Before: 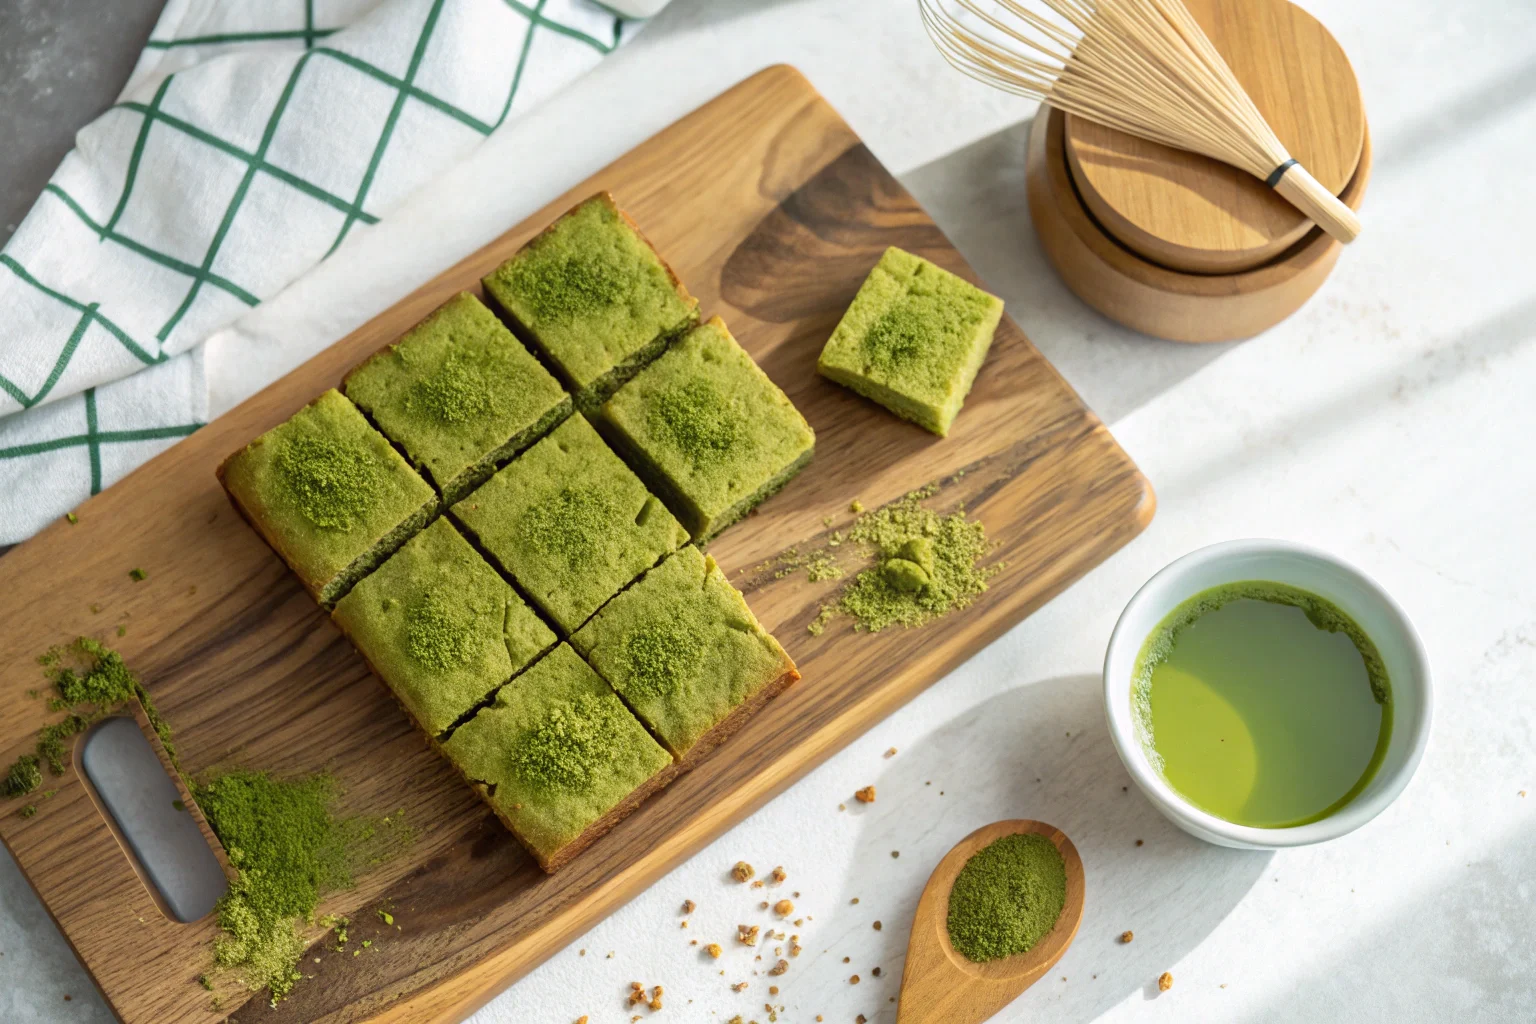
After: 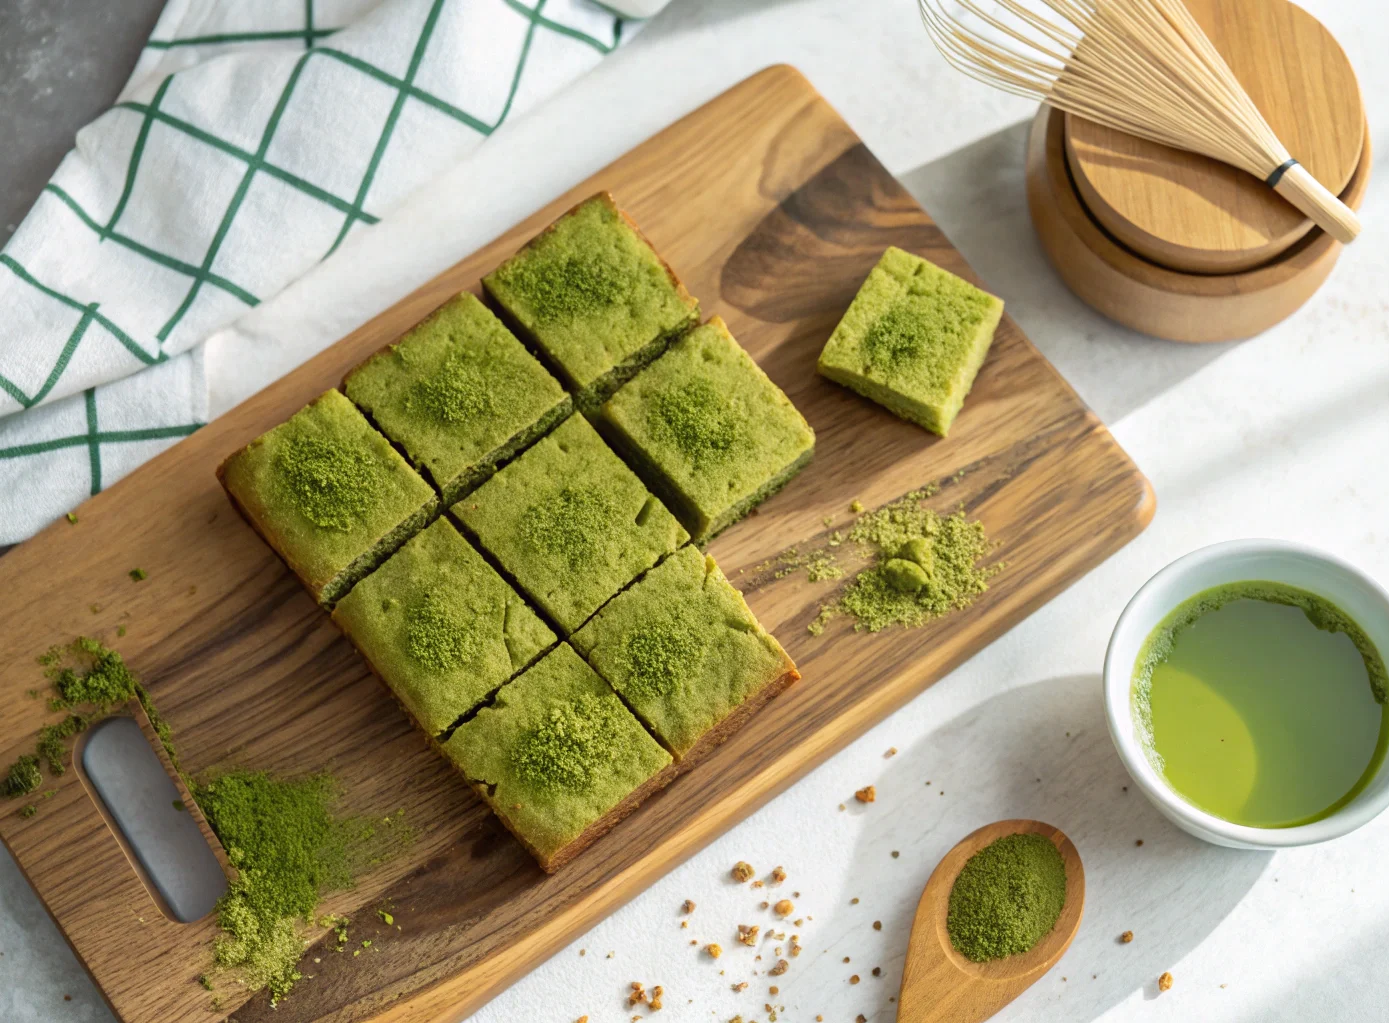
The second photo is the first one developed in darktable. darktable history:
crop: right 9.509%, bottom 0.031%
white balance: emerald 1
rotate and perspective: crop left 0, crop top 0
